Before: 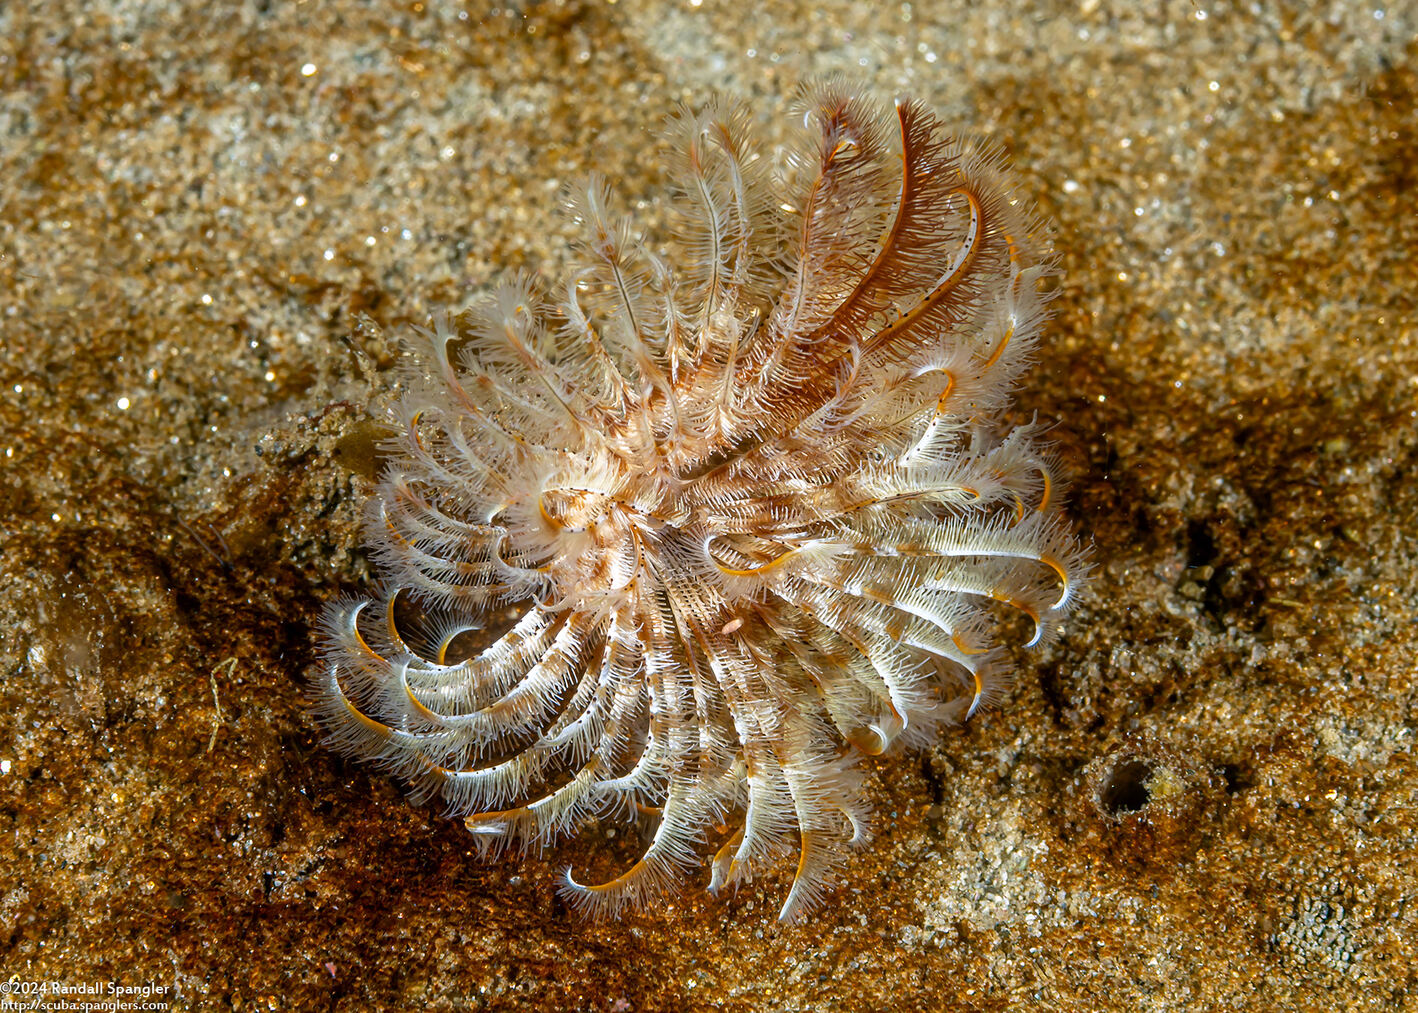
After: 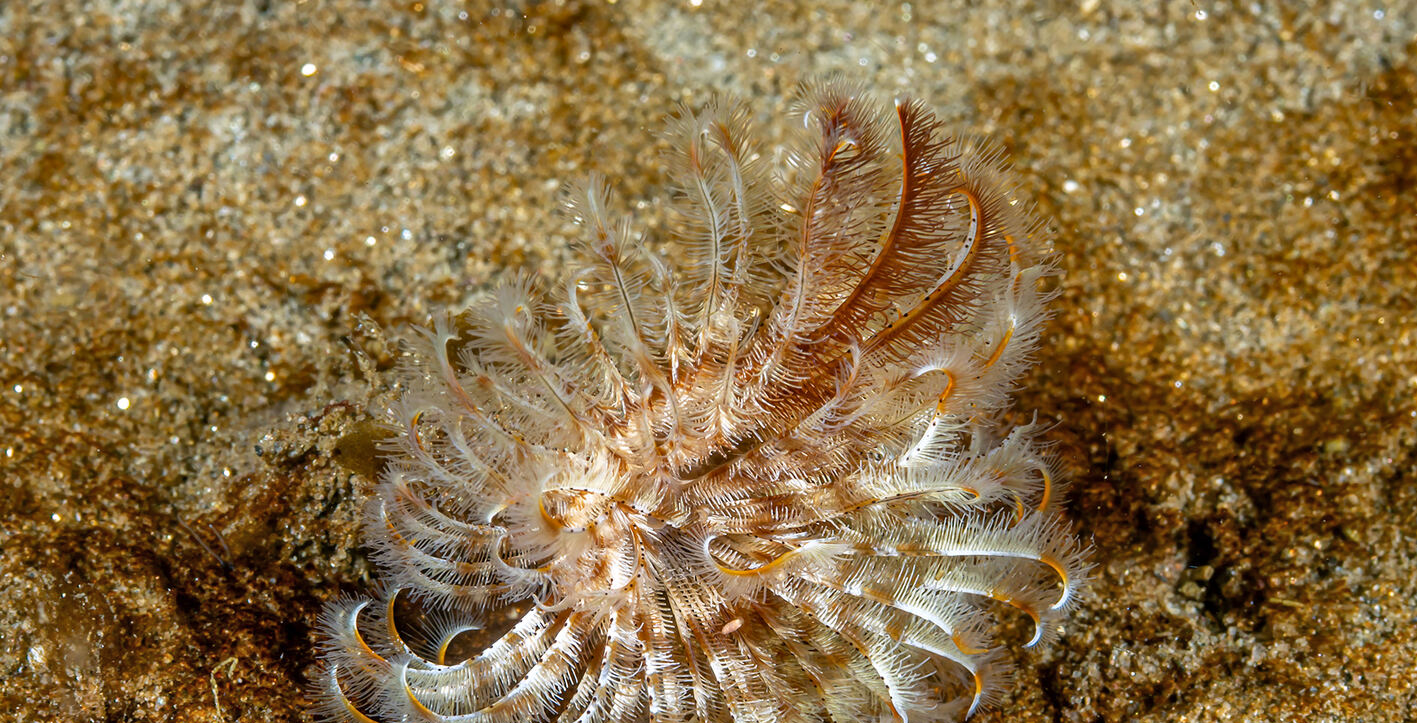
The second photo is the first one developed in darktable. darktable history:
shadows and highlights: white point adjustment 0.1, highlights -70, soften with gaussian
crop: bottom 28.576%
